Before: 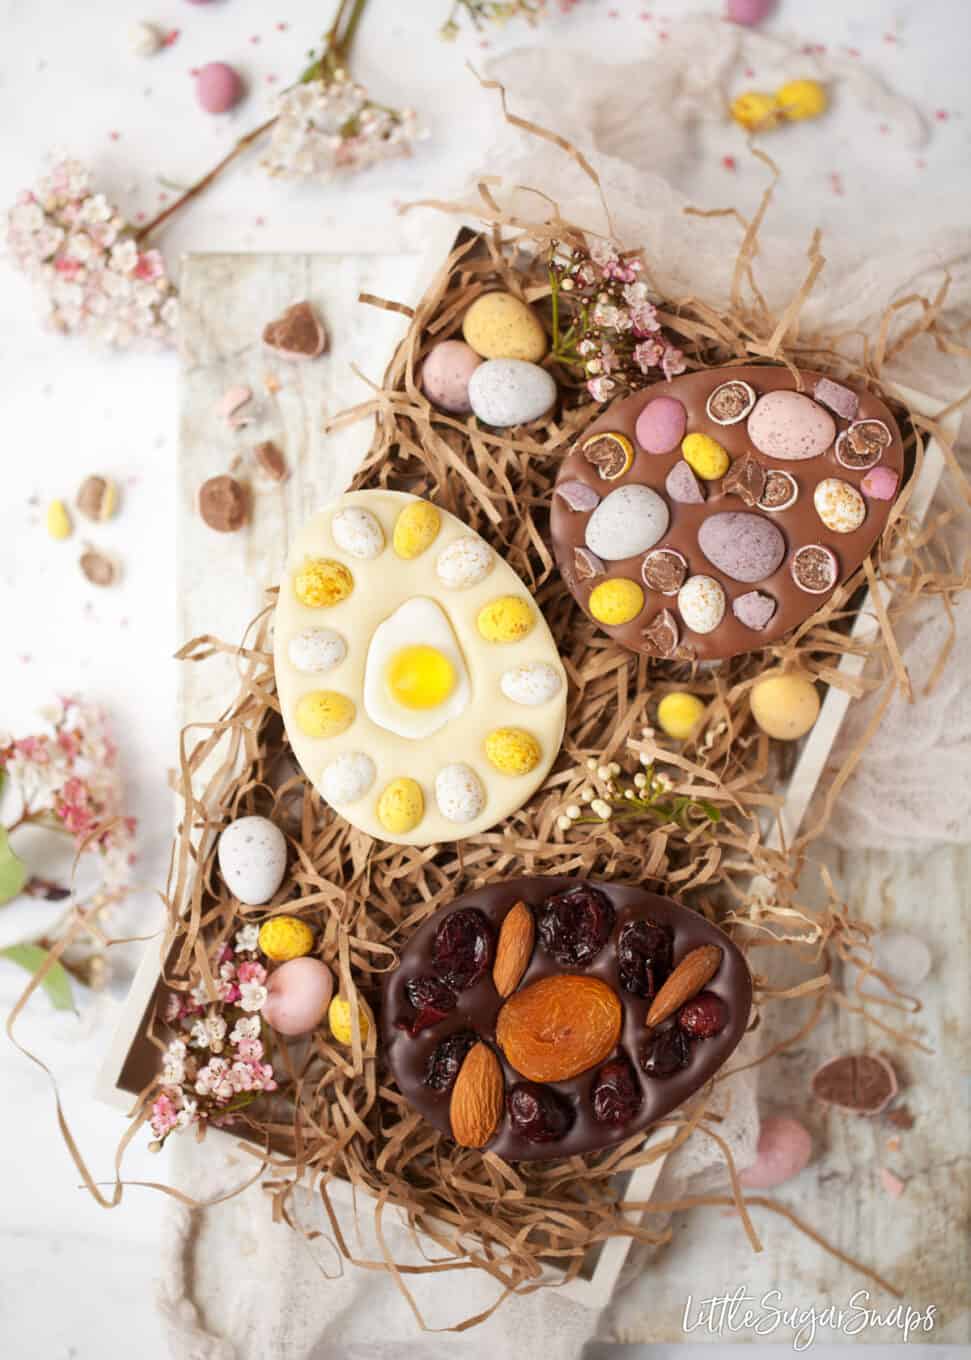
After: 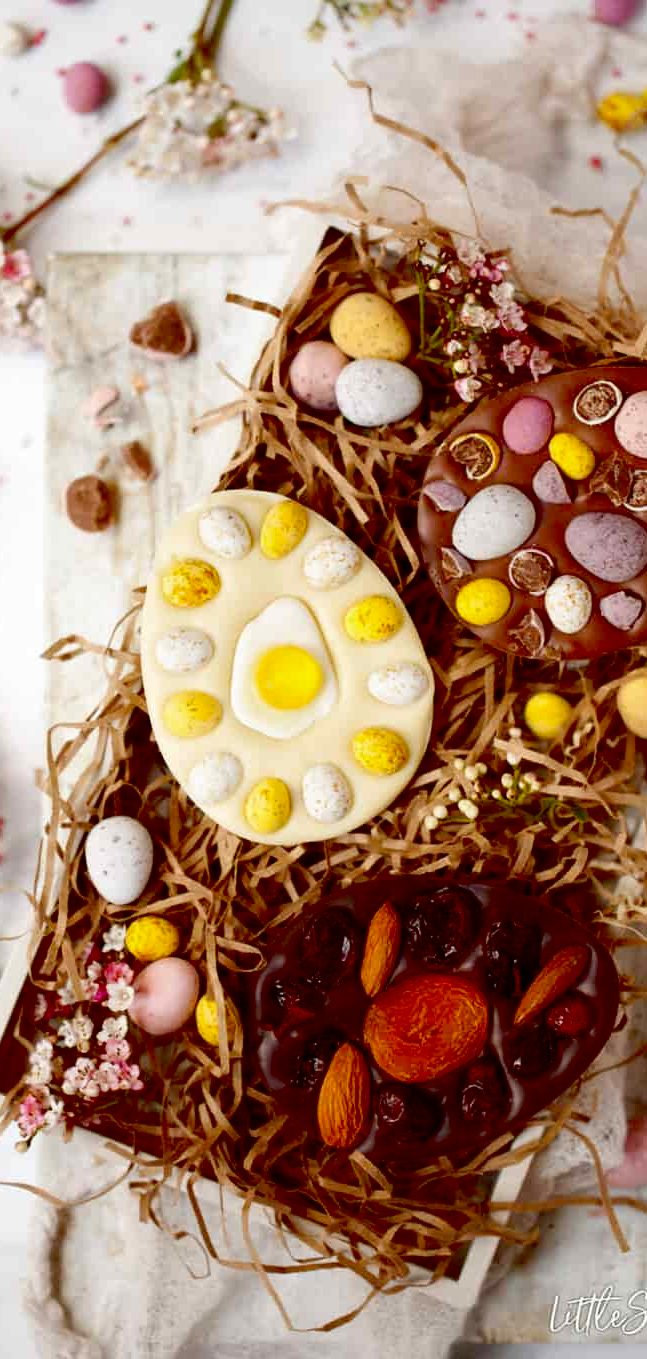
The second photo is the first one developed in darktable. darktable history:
crop and rotate: left 13.76%, right 19.592%
exposure: black level correction 0.058, compensate exposure bias true, compensate highlight preservation false
contrast brightness saturation: contrast 0.065, brightness -0.137, saturation 0.108
